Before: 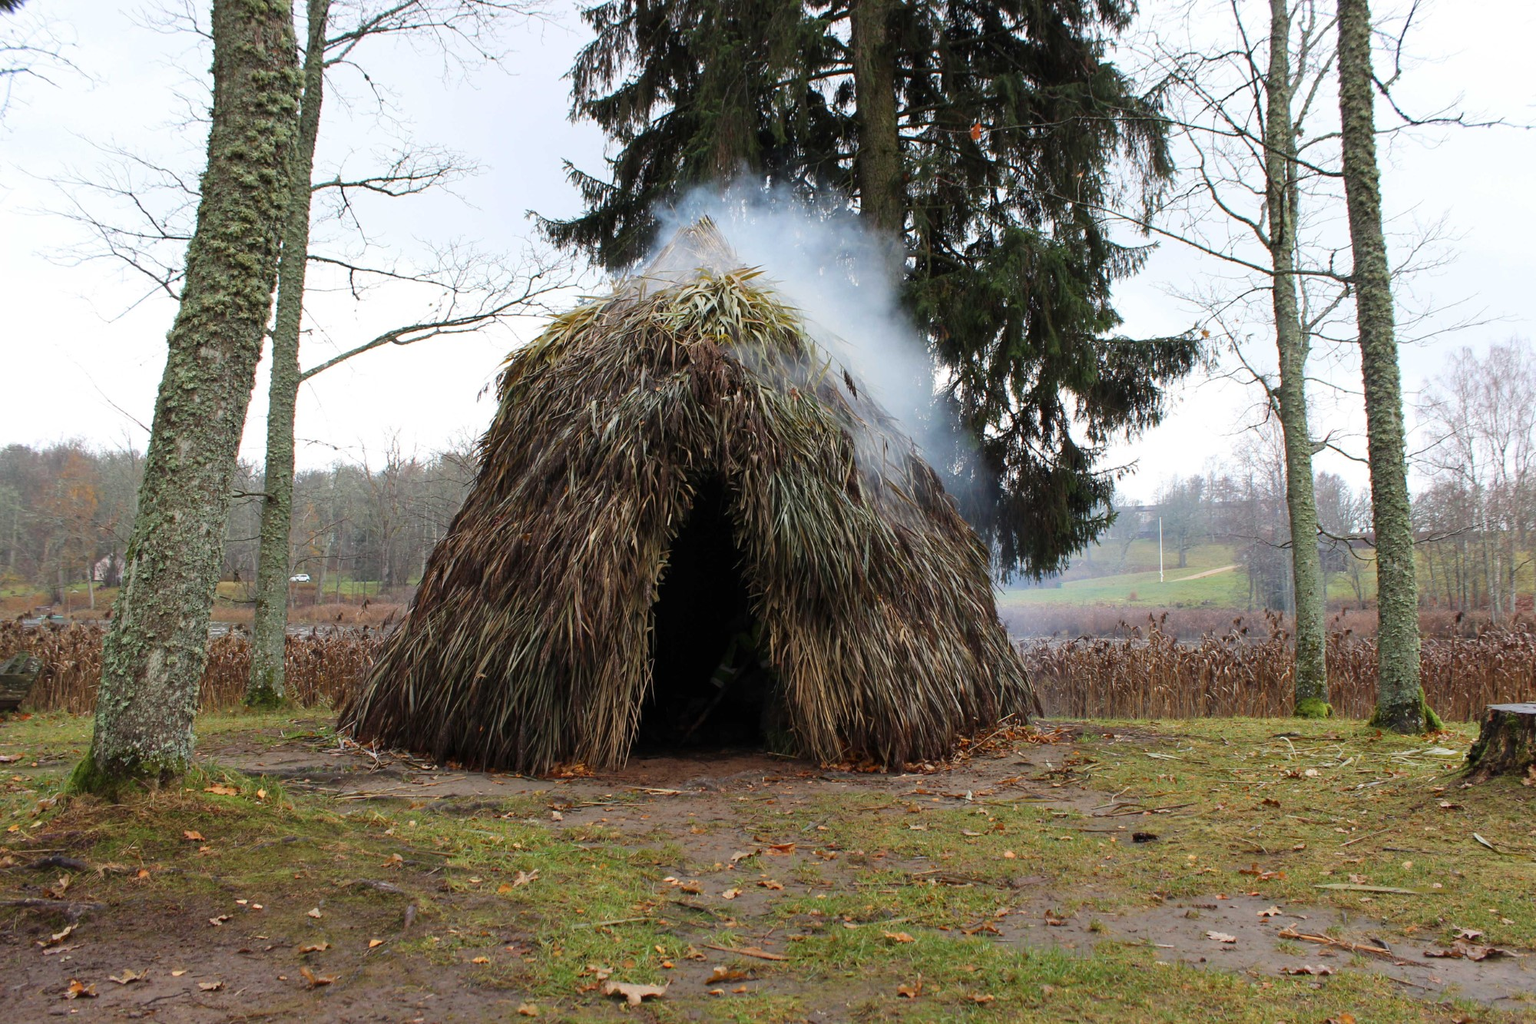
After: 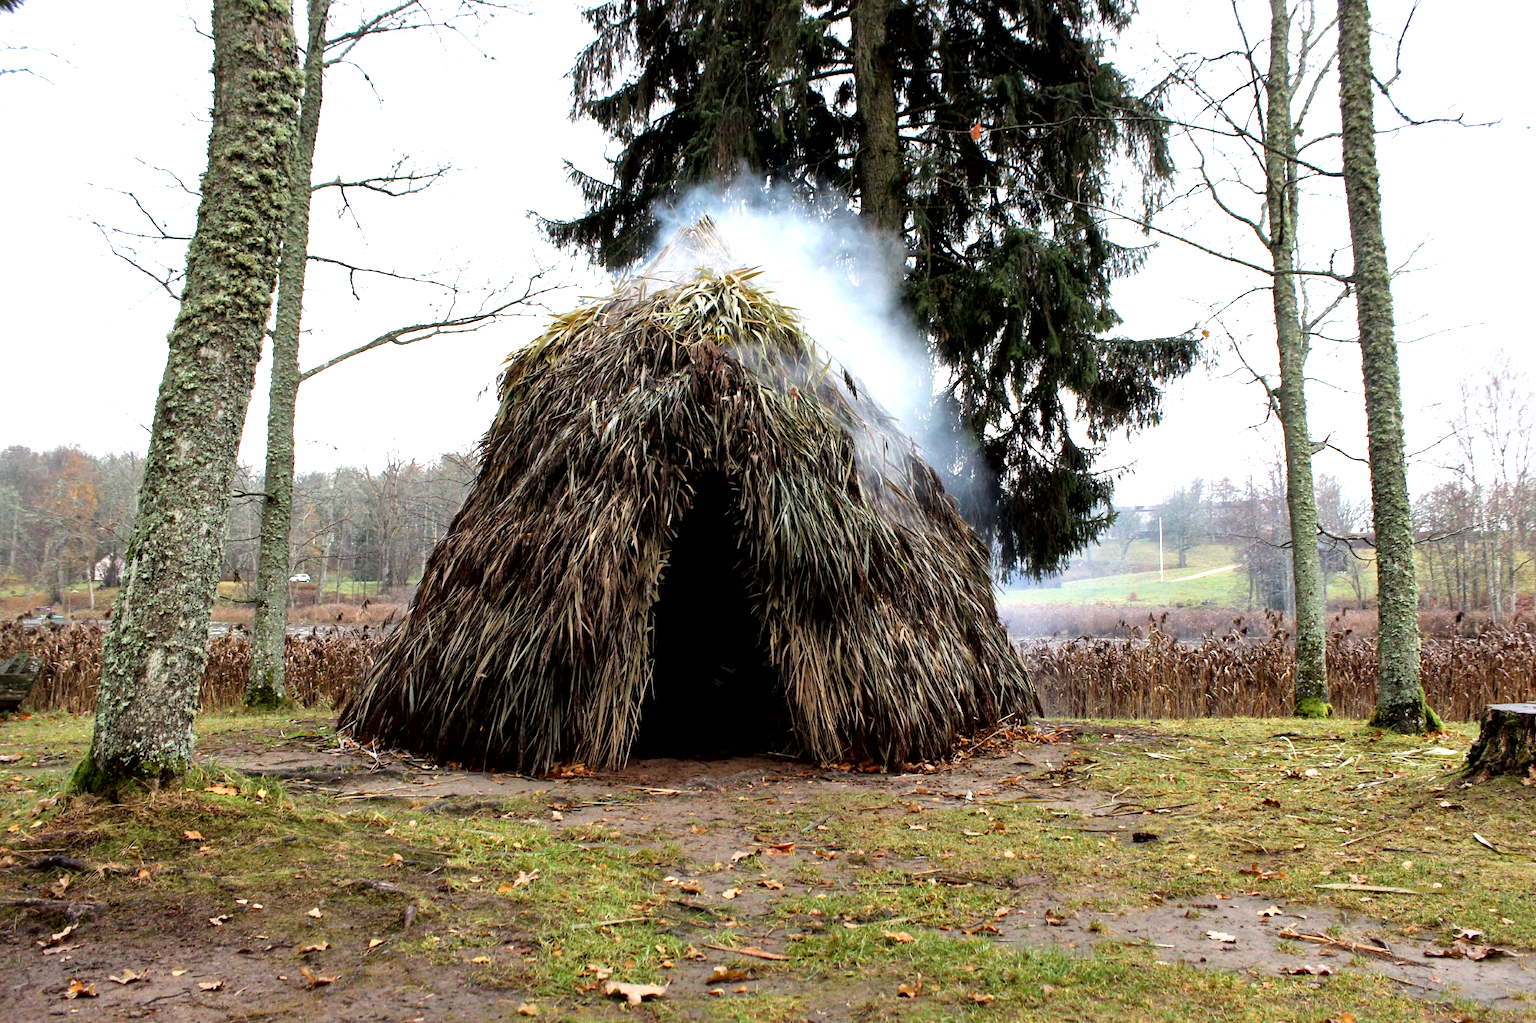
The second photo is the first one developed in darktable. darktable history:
local contrast: mode bilateral grid, contrast 25, coarseness 61, detail 152%, midtone range 0.2
exposure: black level correction 0.005, exposure 0.004 EV, compensate highlight preservation false
tone equalizer: -8 EV -0.779 EV, -7 EV -0.722 EV, -6 EV -0.621 EV, -5 EV -0.374 EV, -3 EV 0.39 EV, -2 EV 0.6 EV, -1 EV 0.685 EV, +0 EV 0.753 EV
